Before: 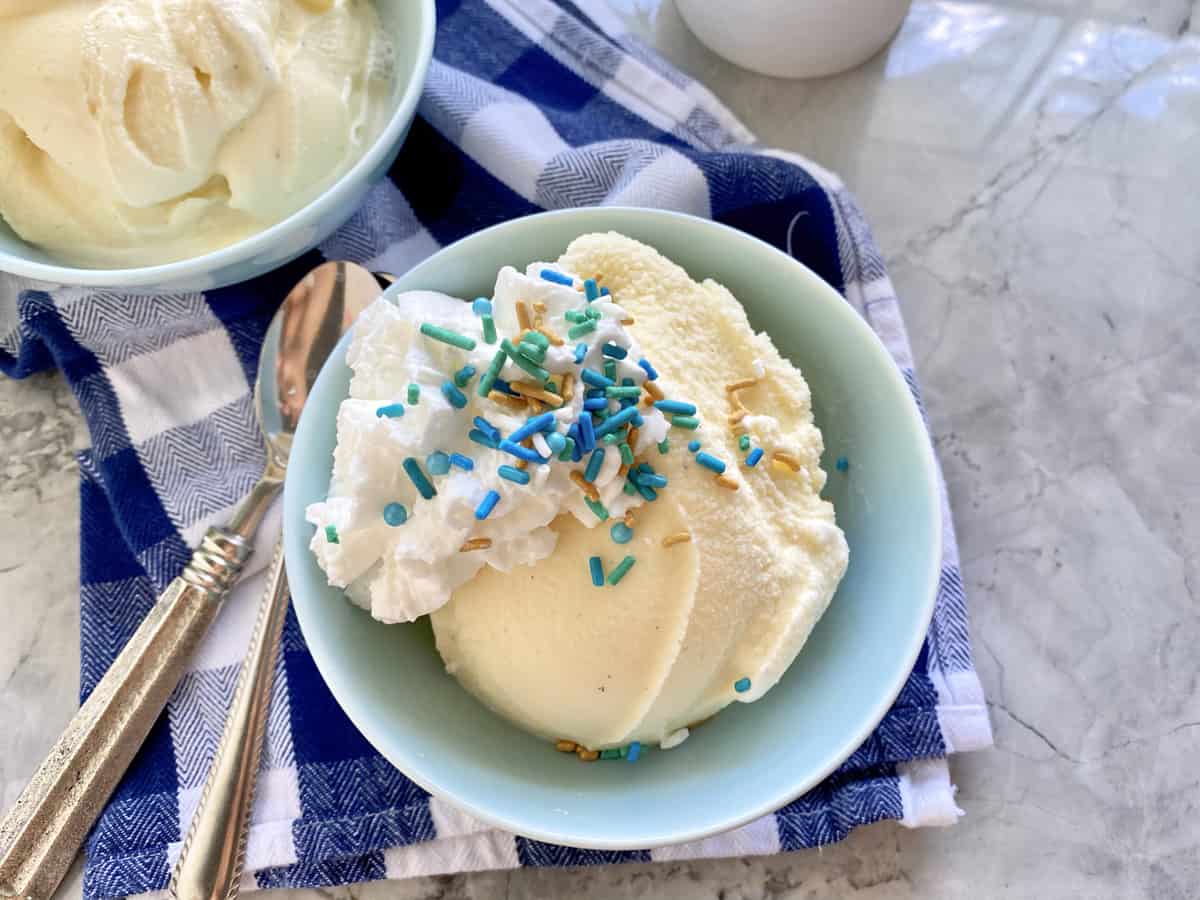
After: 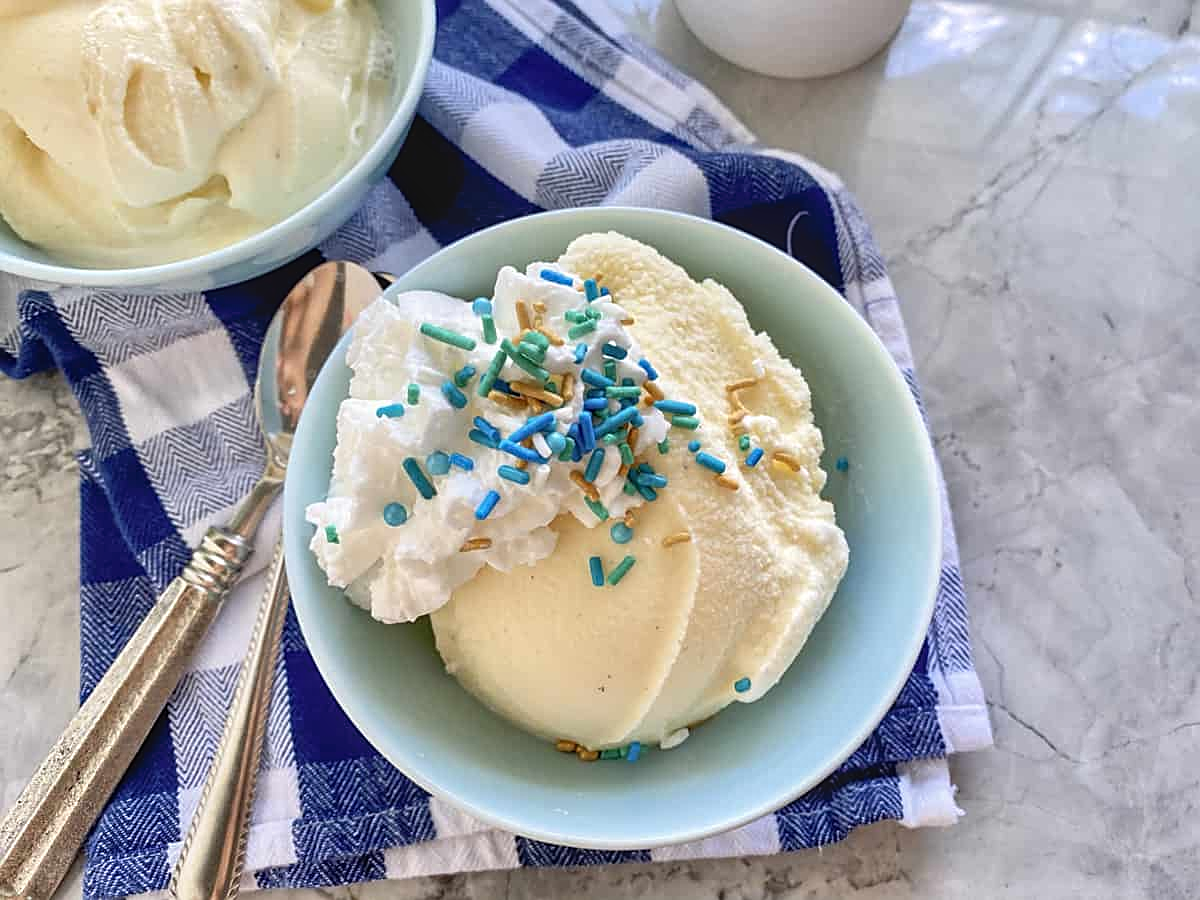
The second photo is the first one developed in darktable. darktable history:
sharpen: amount 0.491
local contrast: detail 110%
